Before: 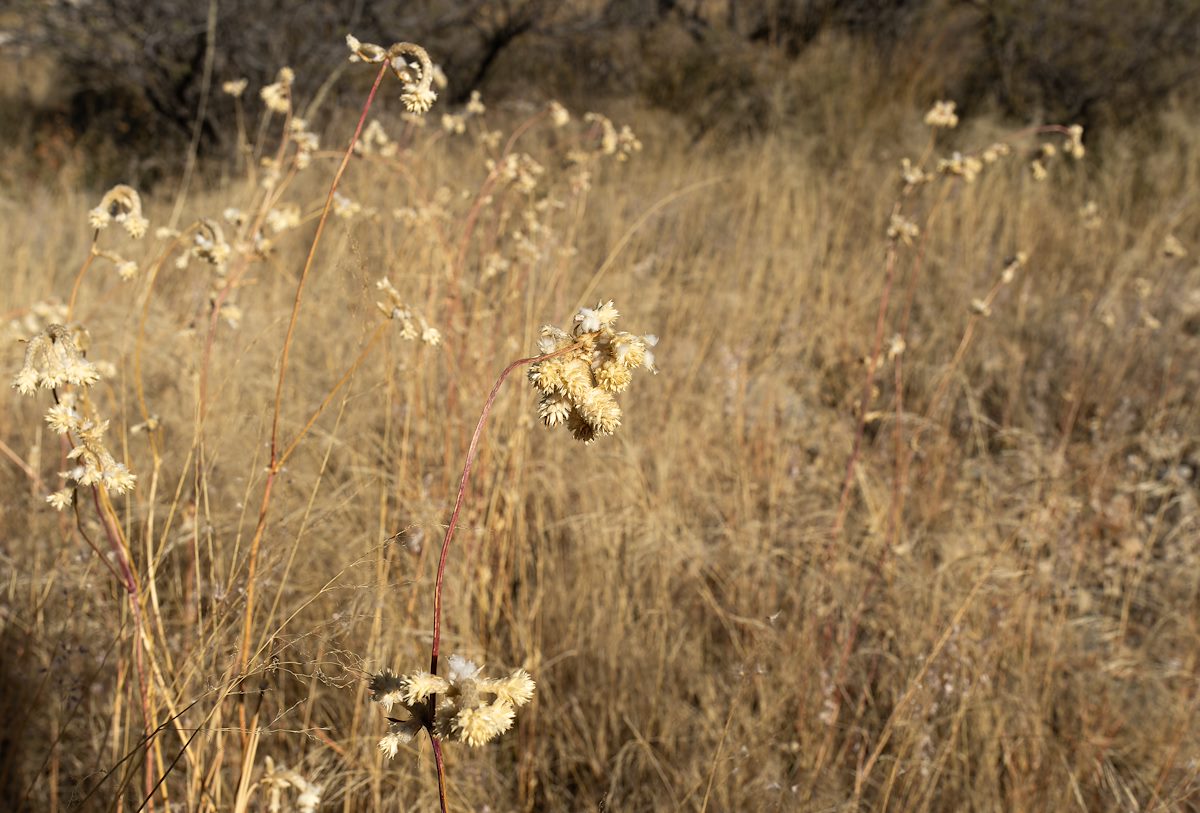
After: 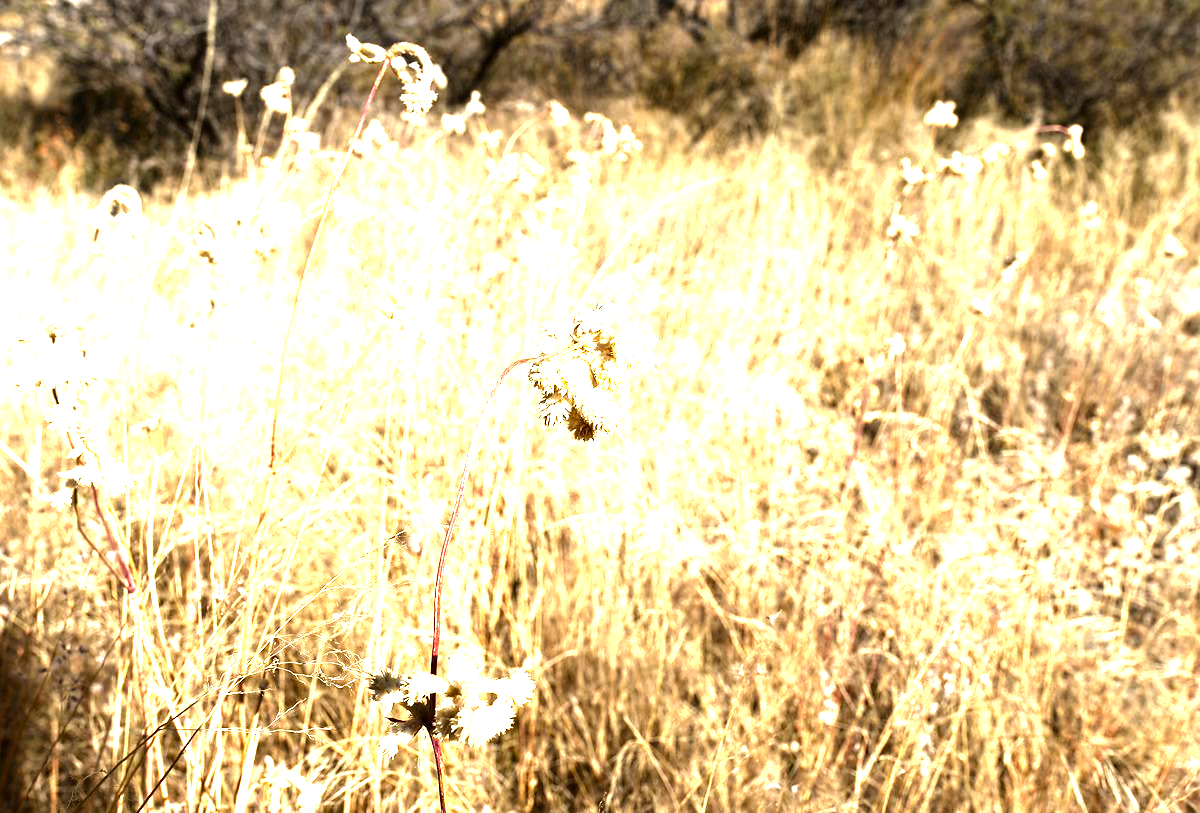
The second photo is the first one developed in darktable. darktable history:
contrast brightness saturation: brightness -0.213, saturation 0.081
tone equalizer: -8 EV -0.443 EV, -7 EV -0.418 EV, -6 EV -0.334 EV, -5 EV -0.19 EV, -3 EV 0.201 EV, -2 EV 0.32 EV, -1 EV 0.406 EV, +0 EV 0.422 EV, edges refinement/feathering 500, mask exposure compensation -1.57 EV, preserve details no
exposure: black level correction 0, exposure 1.947 EV, compensate highlight preservation false
